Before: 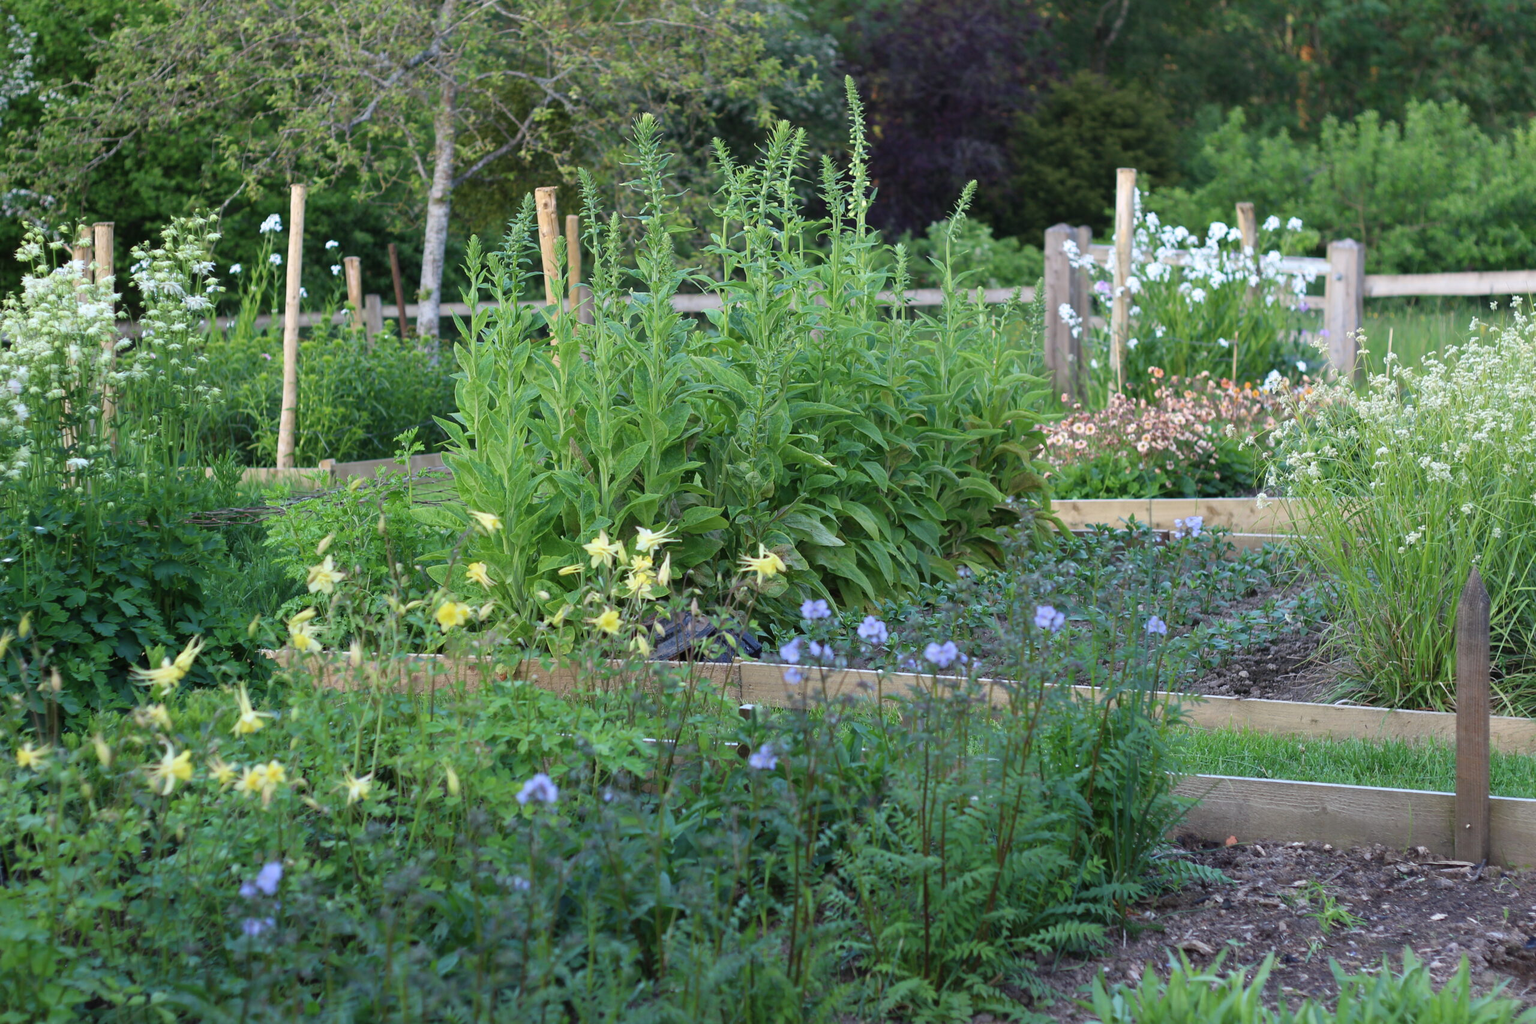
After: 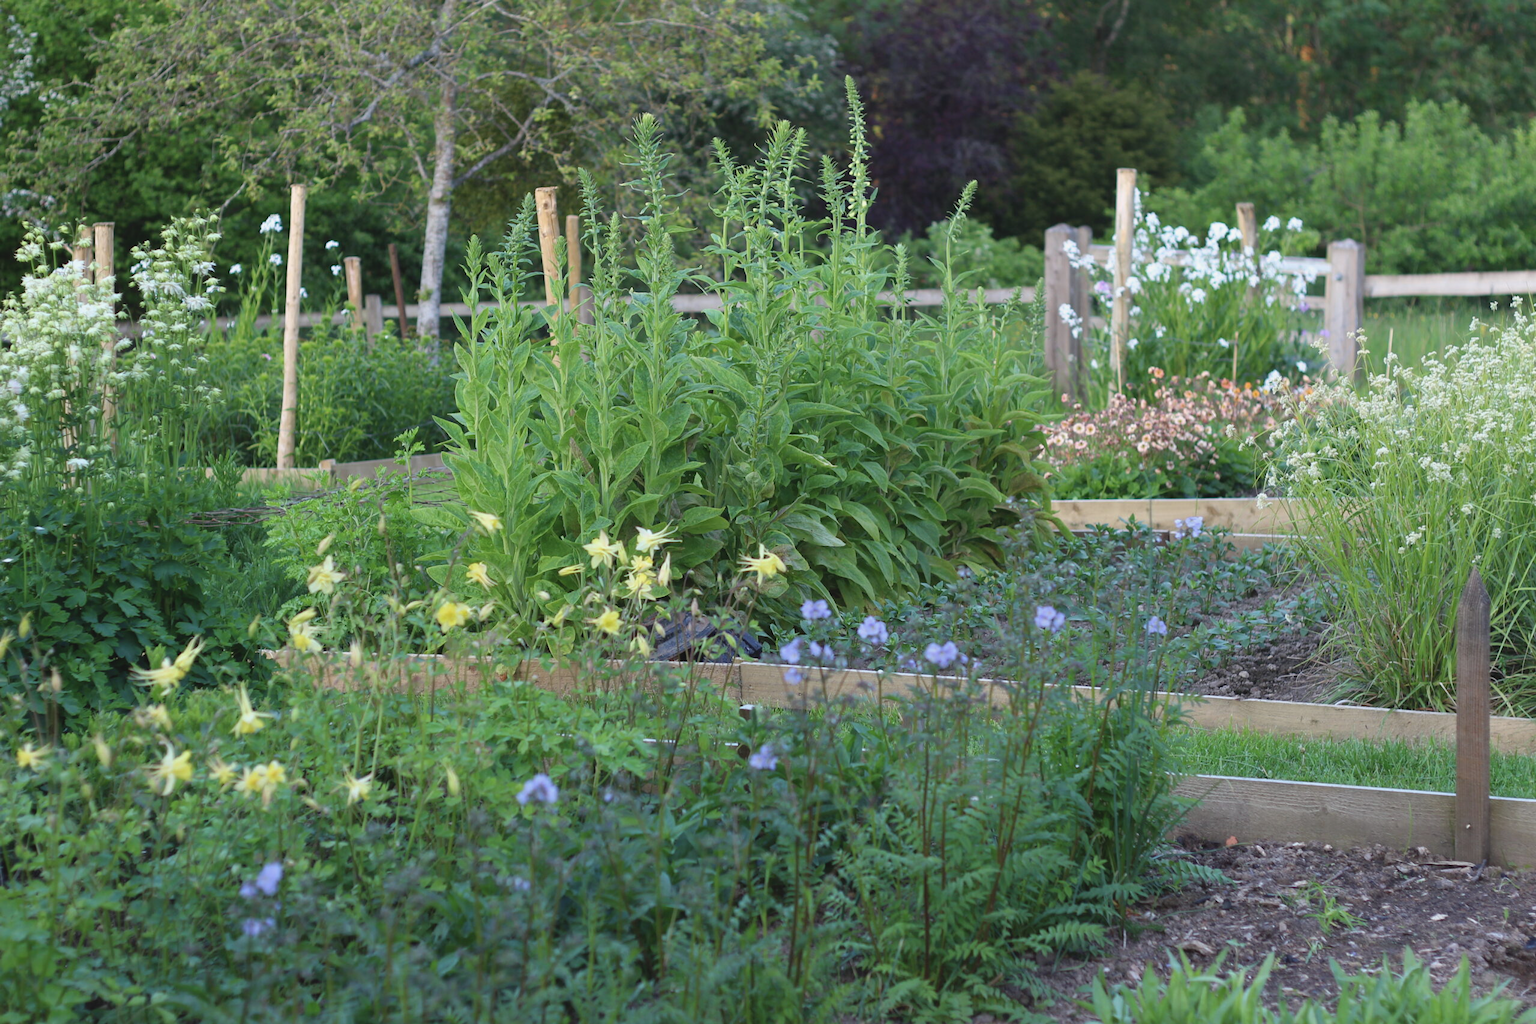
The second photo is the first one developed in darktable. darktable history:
shadows and highlights: shadows -0.716, highlights 38.82
contrast brightness saturation: contrast -0.097, saturation -0.084
